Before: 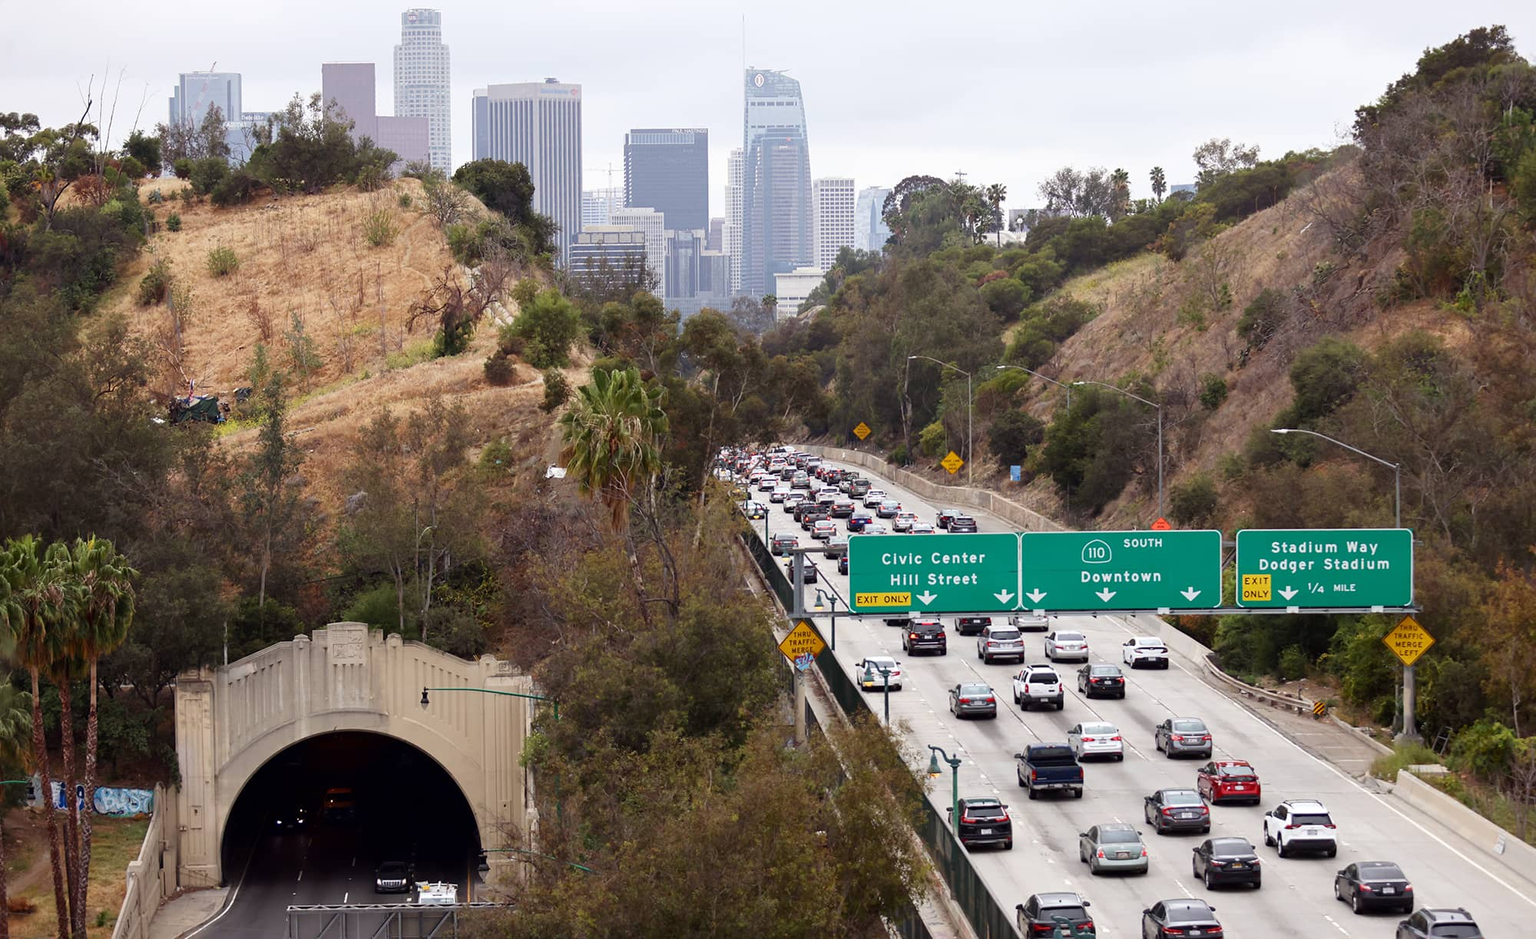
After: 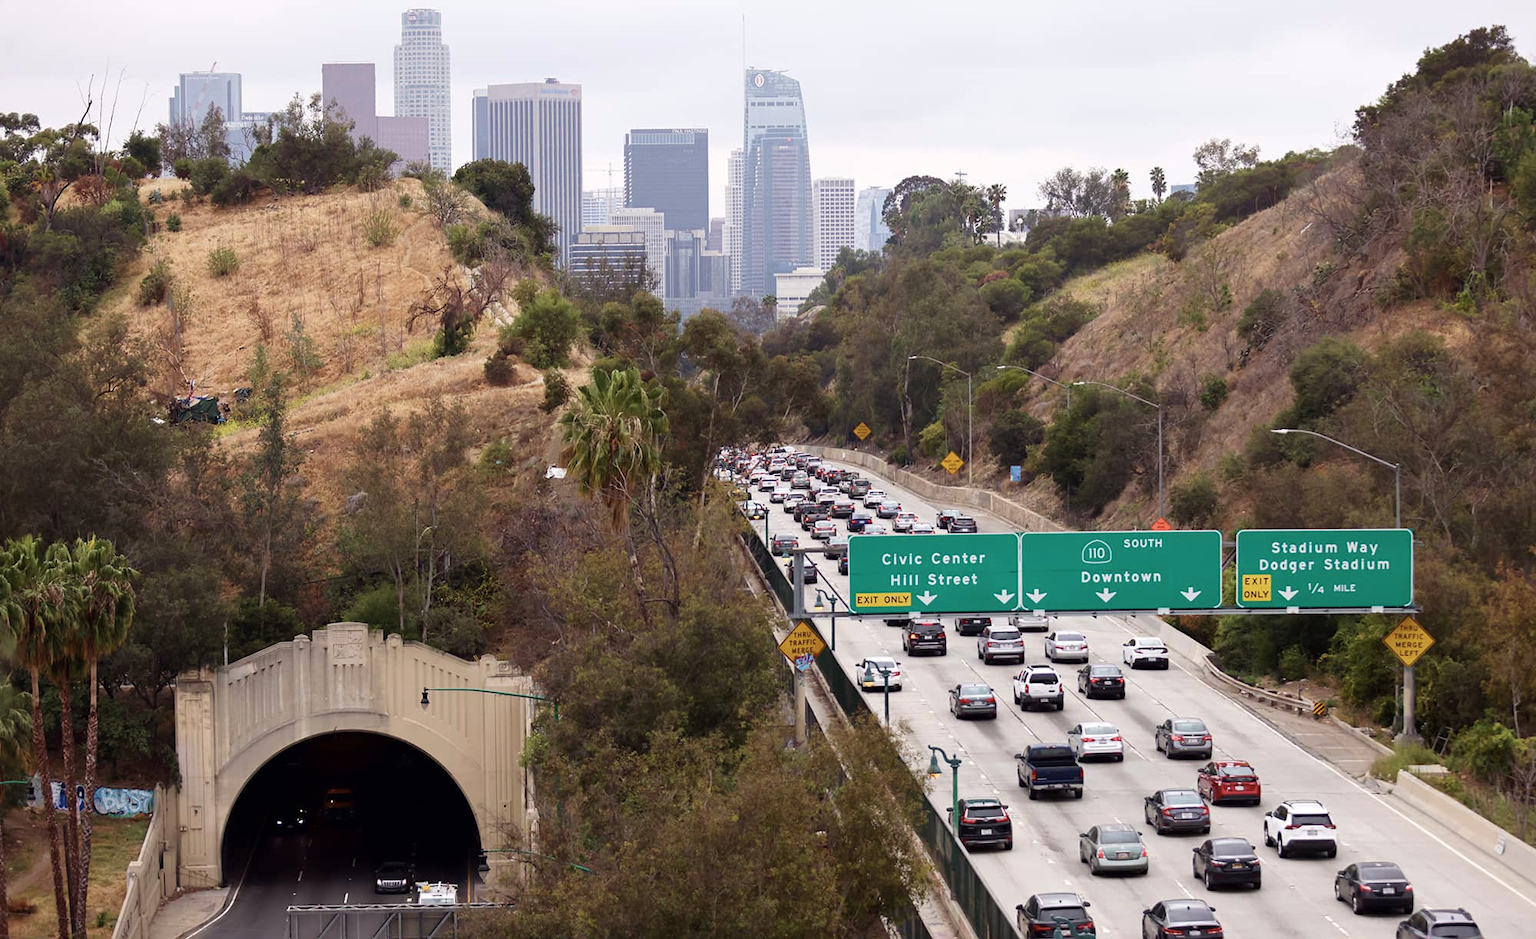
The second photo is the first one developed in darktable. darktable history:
color correction: highlights b* -0.026, saturation 0.823
color calibration: illuminant custom, x 0.343, y 0.359, temperature 5049.76 K
velvia: on, module defaults
